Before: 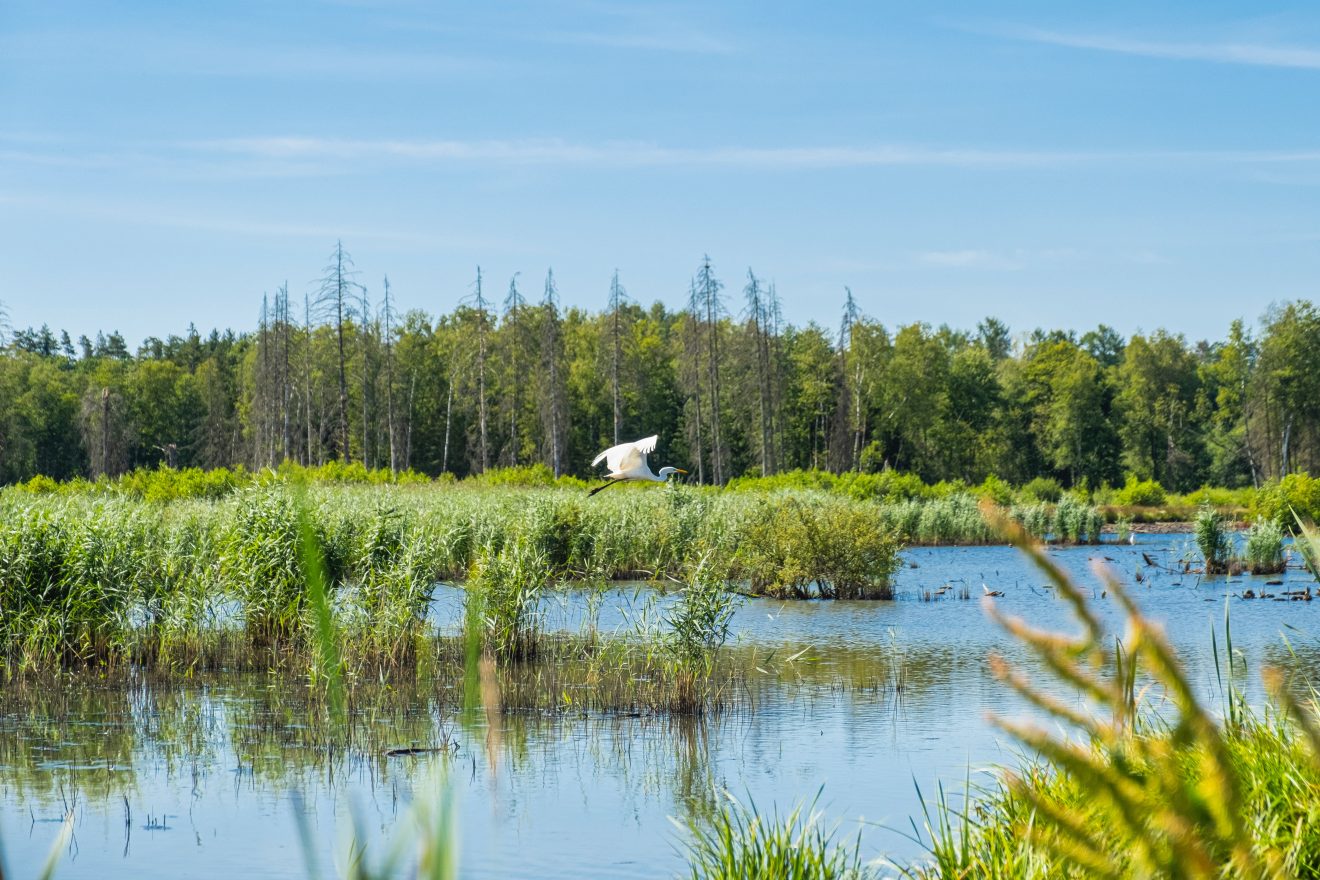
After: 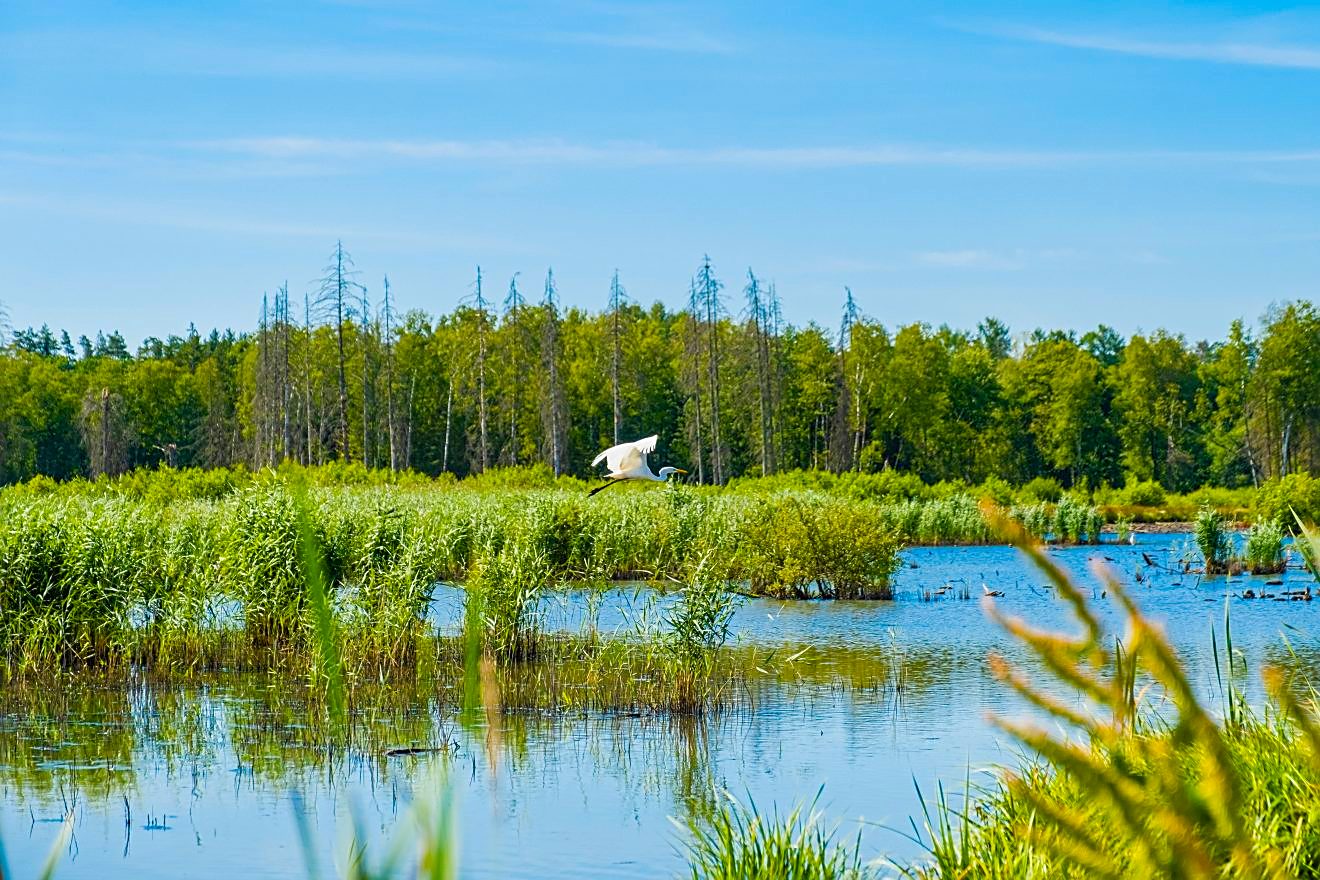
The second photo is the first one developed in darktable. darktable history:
color balance rgb: linear chroma grading › shadows 10.506%, linear chroma grading › highlights 10.294%, linear chroma grading › global chroma 14.523%, linear chroma grading › mid-tones 14.885%, perceptual saturation grading › global saturation 0.235%, perceptual saturation grading › mid-tones 6.112%, perceptual saturation grading › shadows 71.976%, perceptual brilliance grading › global brilliance 2.063%, perceptual brilliance grading › highlights -3.936%, global vibrance 14.586%
sharpen: amount 0.592
